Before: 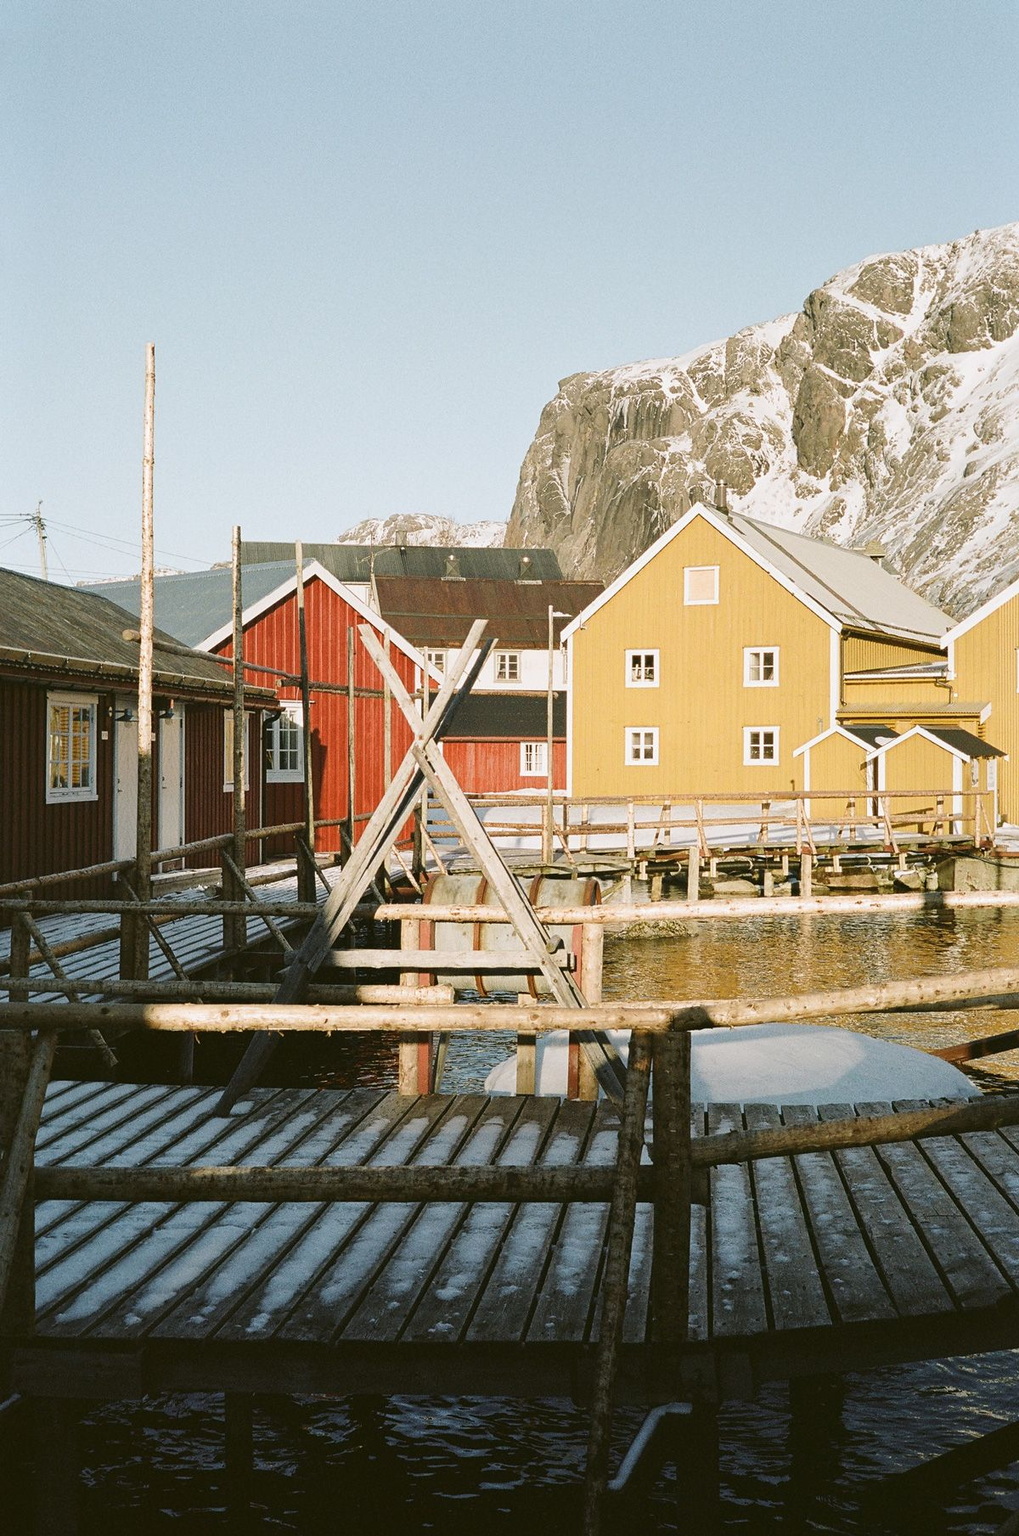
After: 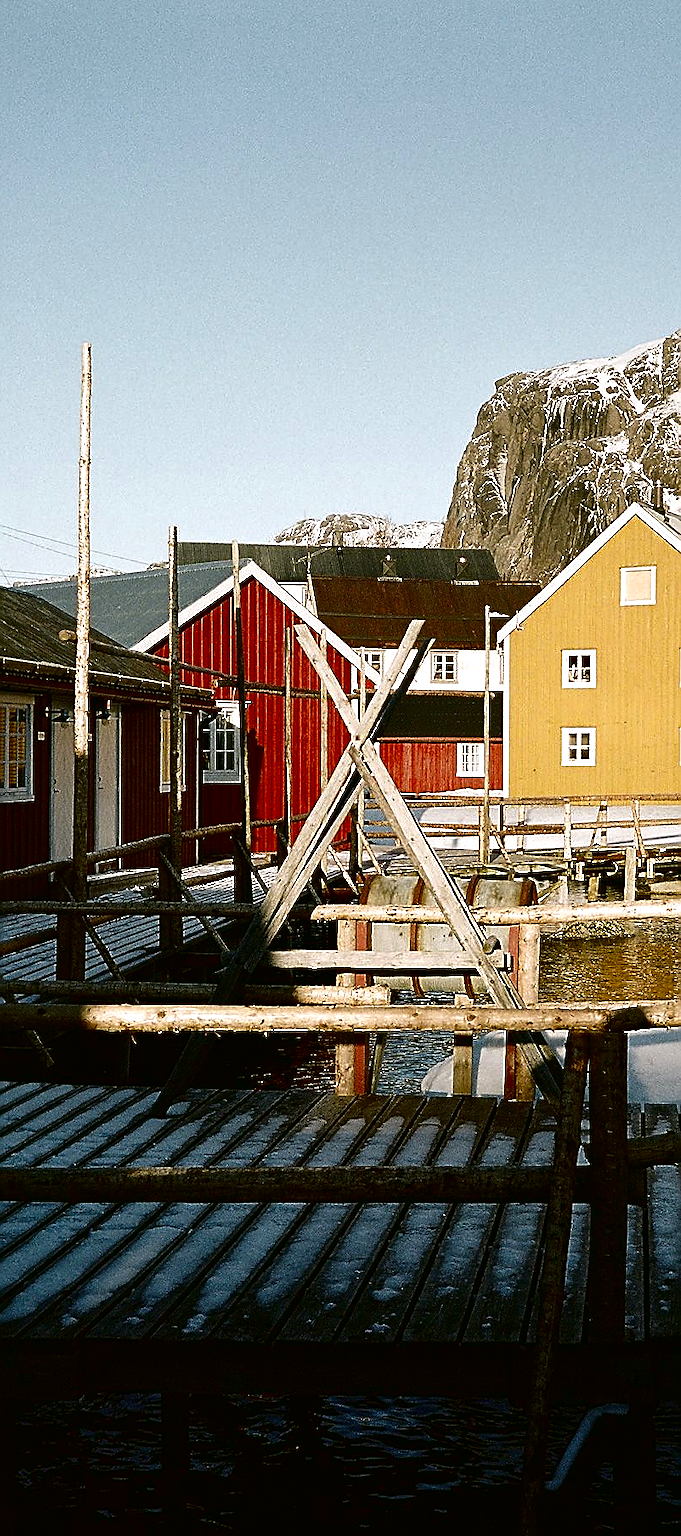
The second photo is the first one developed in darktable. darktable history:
sharpen: radius 1.426, amount 1.267, threshold 0.788
crop and rotate: left 6.268%, right 26.867%
contrast brightness saturation: contrast 0.088, brightness -0.583, saturation 0.175
exposure: exposure 0.289 EV, compensate highlight preservation false
